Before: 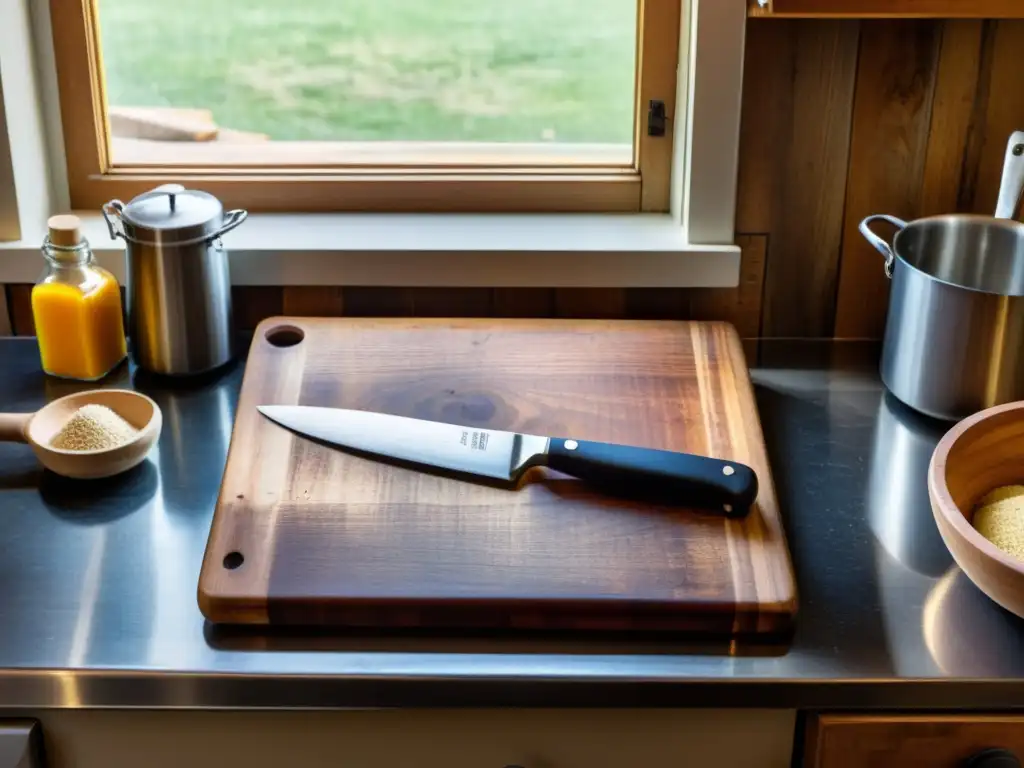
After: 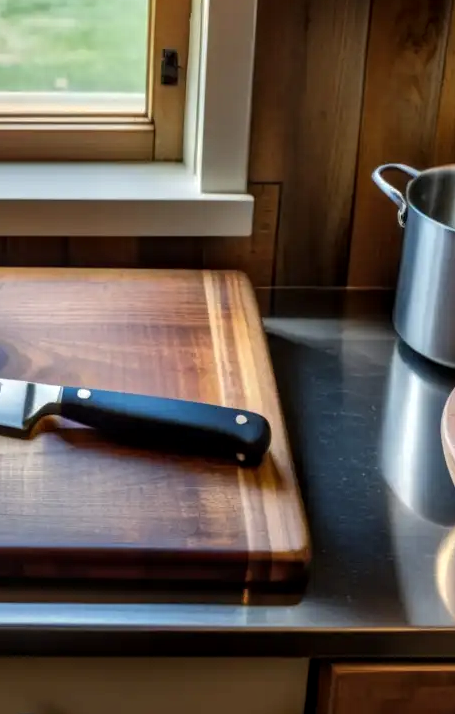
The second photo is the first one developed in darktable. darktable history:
local contrast: on, module defaults
crop: left 47.628%, top 6.643%, right 7.874%
shadows and highlights: shadows 10, white point adjustment 1, highlights -40
